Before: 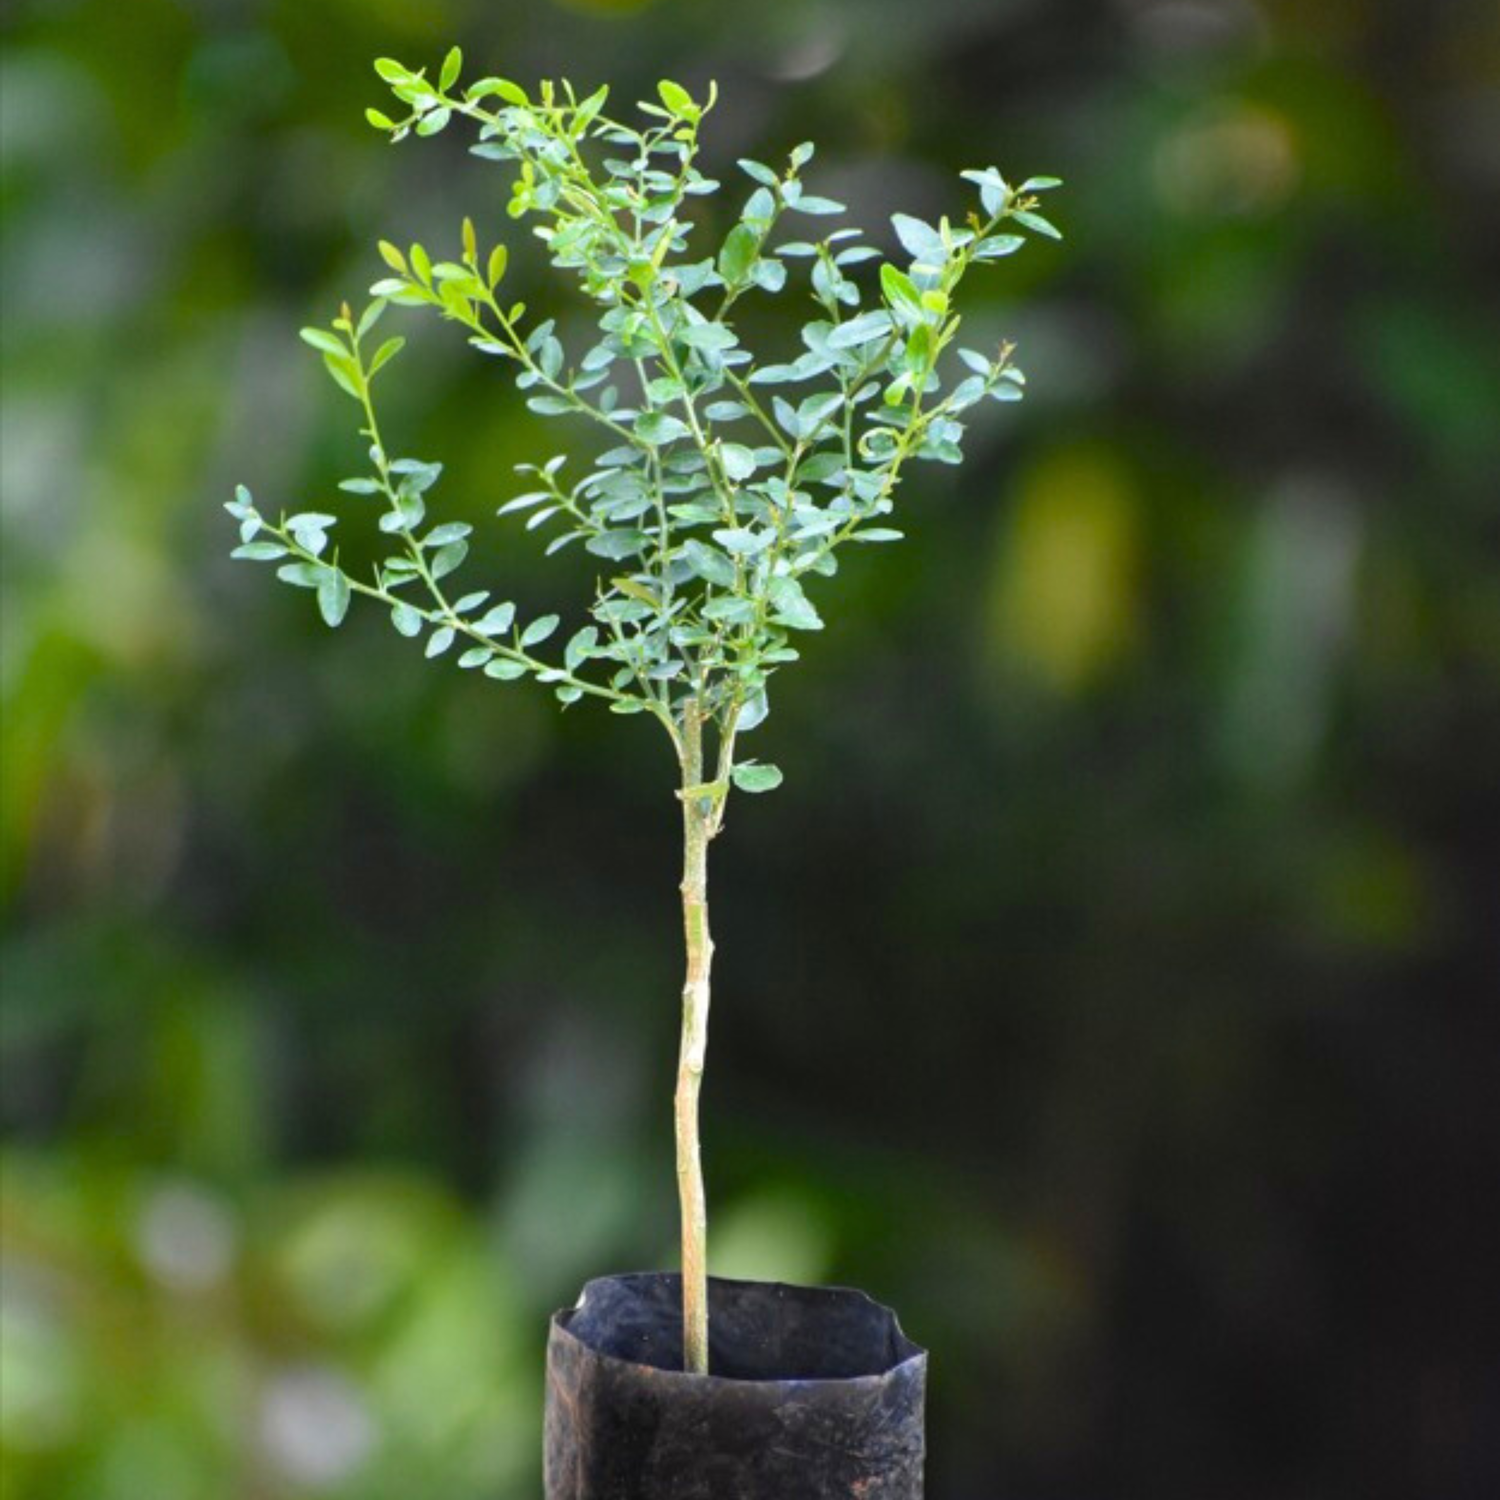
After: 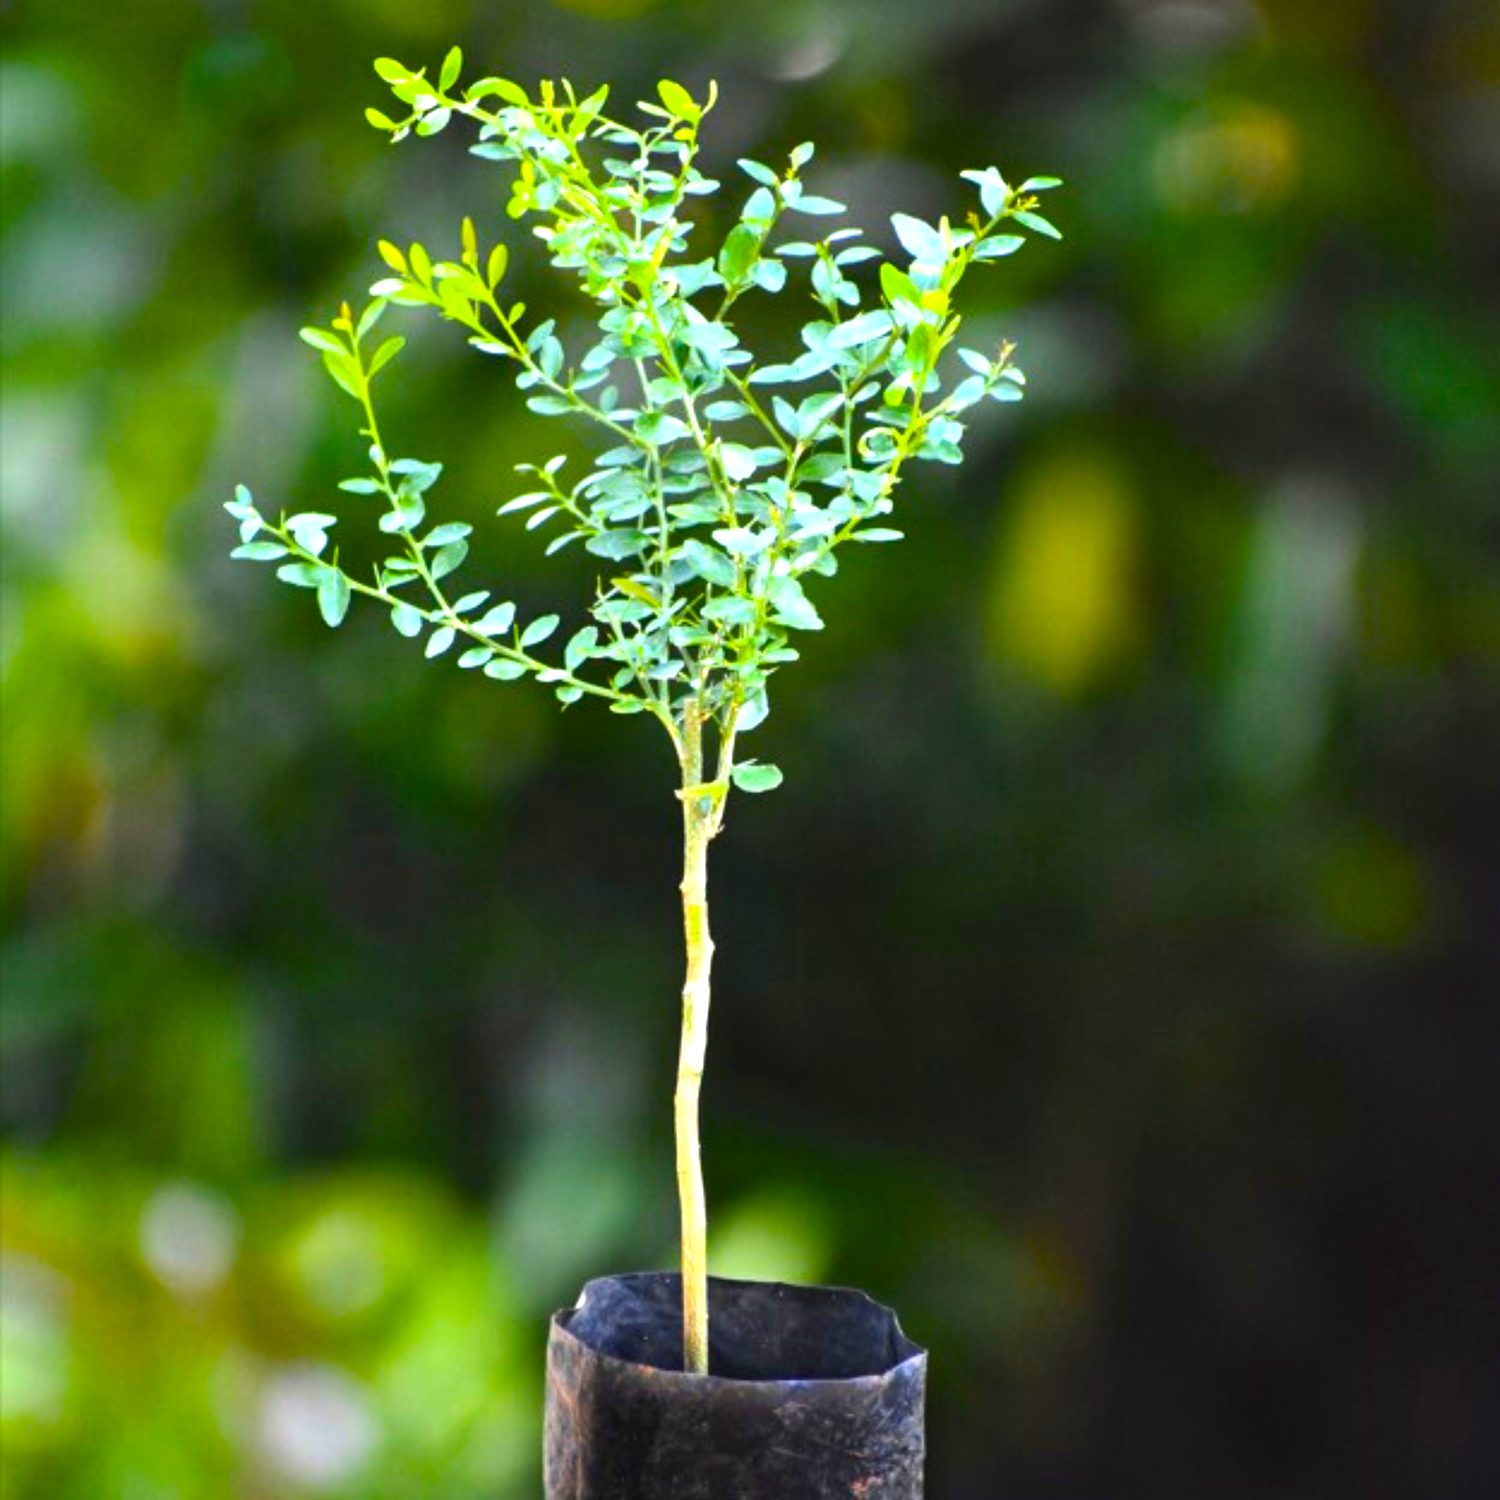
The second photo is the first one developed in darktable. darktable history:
exposure: exposure 0.376 EV, compensate exposure bias true, compensate highlight preservation false
color balance rgb: perceptual saturation grading › global saturation 37.234%, global vibrance 20%
tone equalizer: -8 EV -0.413 EV, -7 EV -0.392 EV, -6 EV -0.335 EV, -5 EV -0.2 EV, -3 EV 0.224 EV, -2 EV 0.331 EV, -1 EV 0.367 EV, +0 EV 0.41 EV, edges refinement/feathering 500, mask exposure compensation -1.57 EV, preserve details no
